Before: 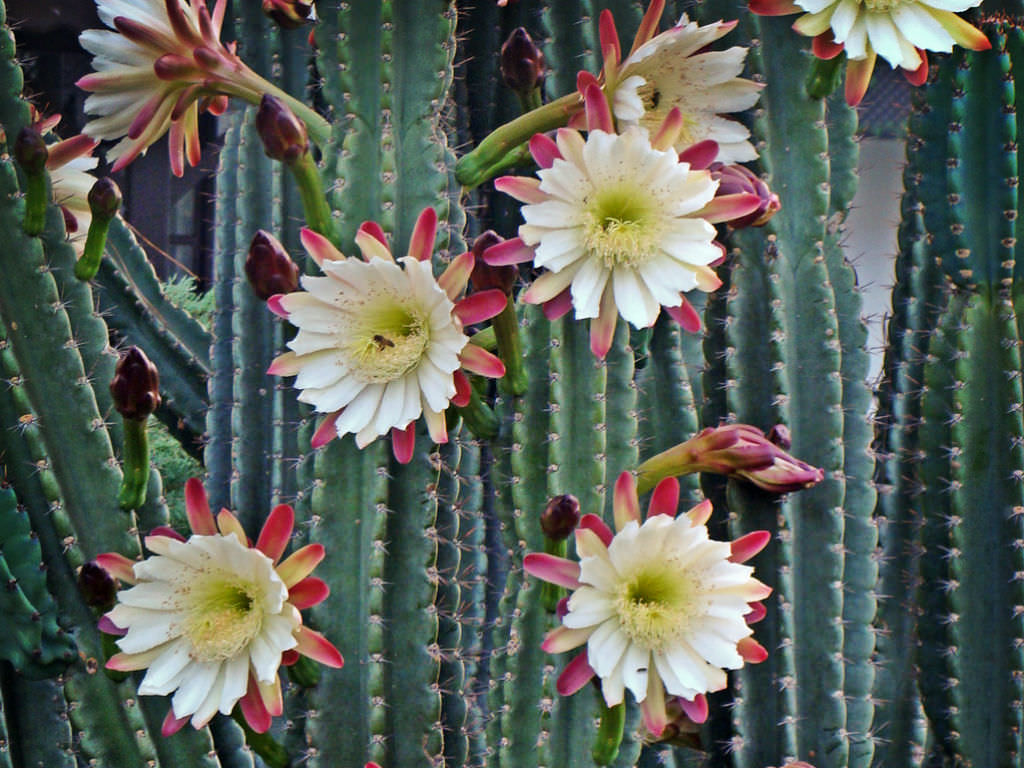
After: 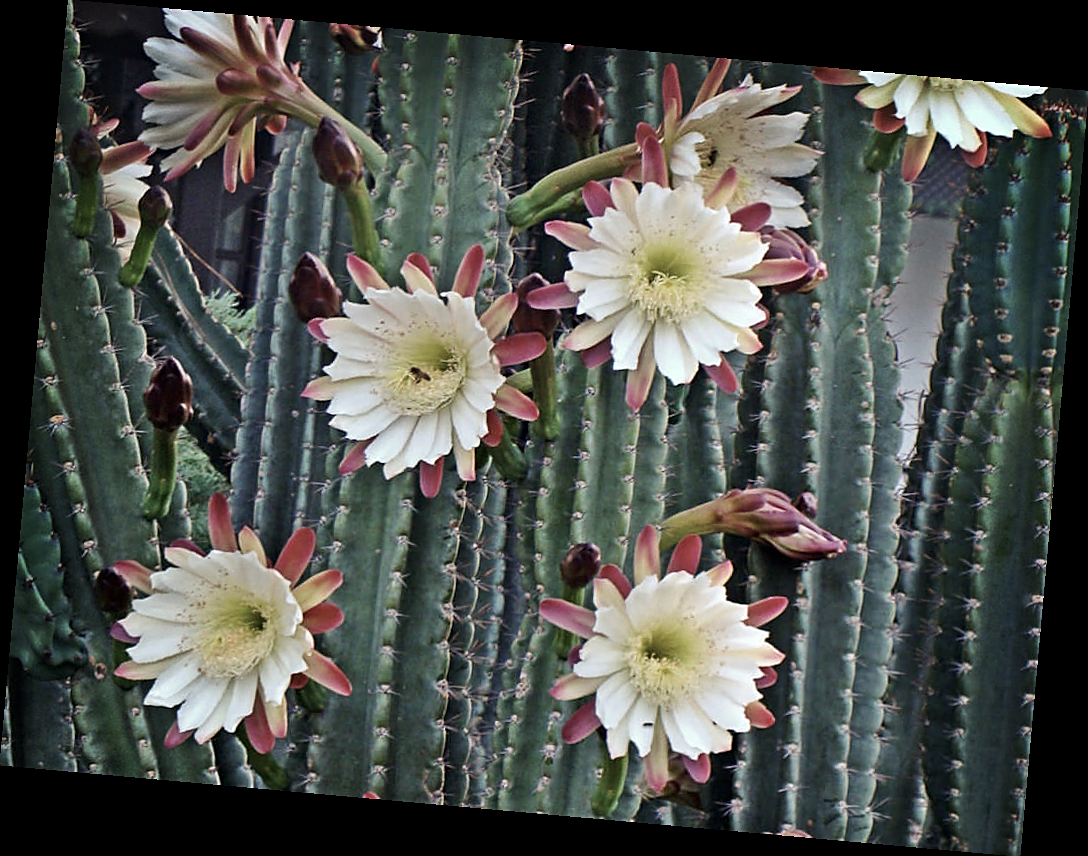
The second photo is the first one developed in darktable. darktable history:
tone equalizer: on, module defaults
sharpen: on, module defaults
rotate and perspective: rotation 5.12°, automatic cropping off
contrast brightness saturation: contrast 0.1, saturation -0.36
